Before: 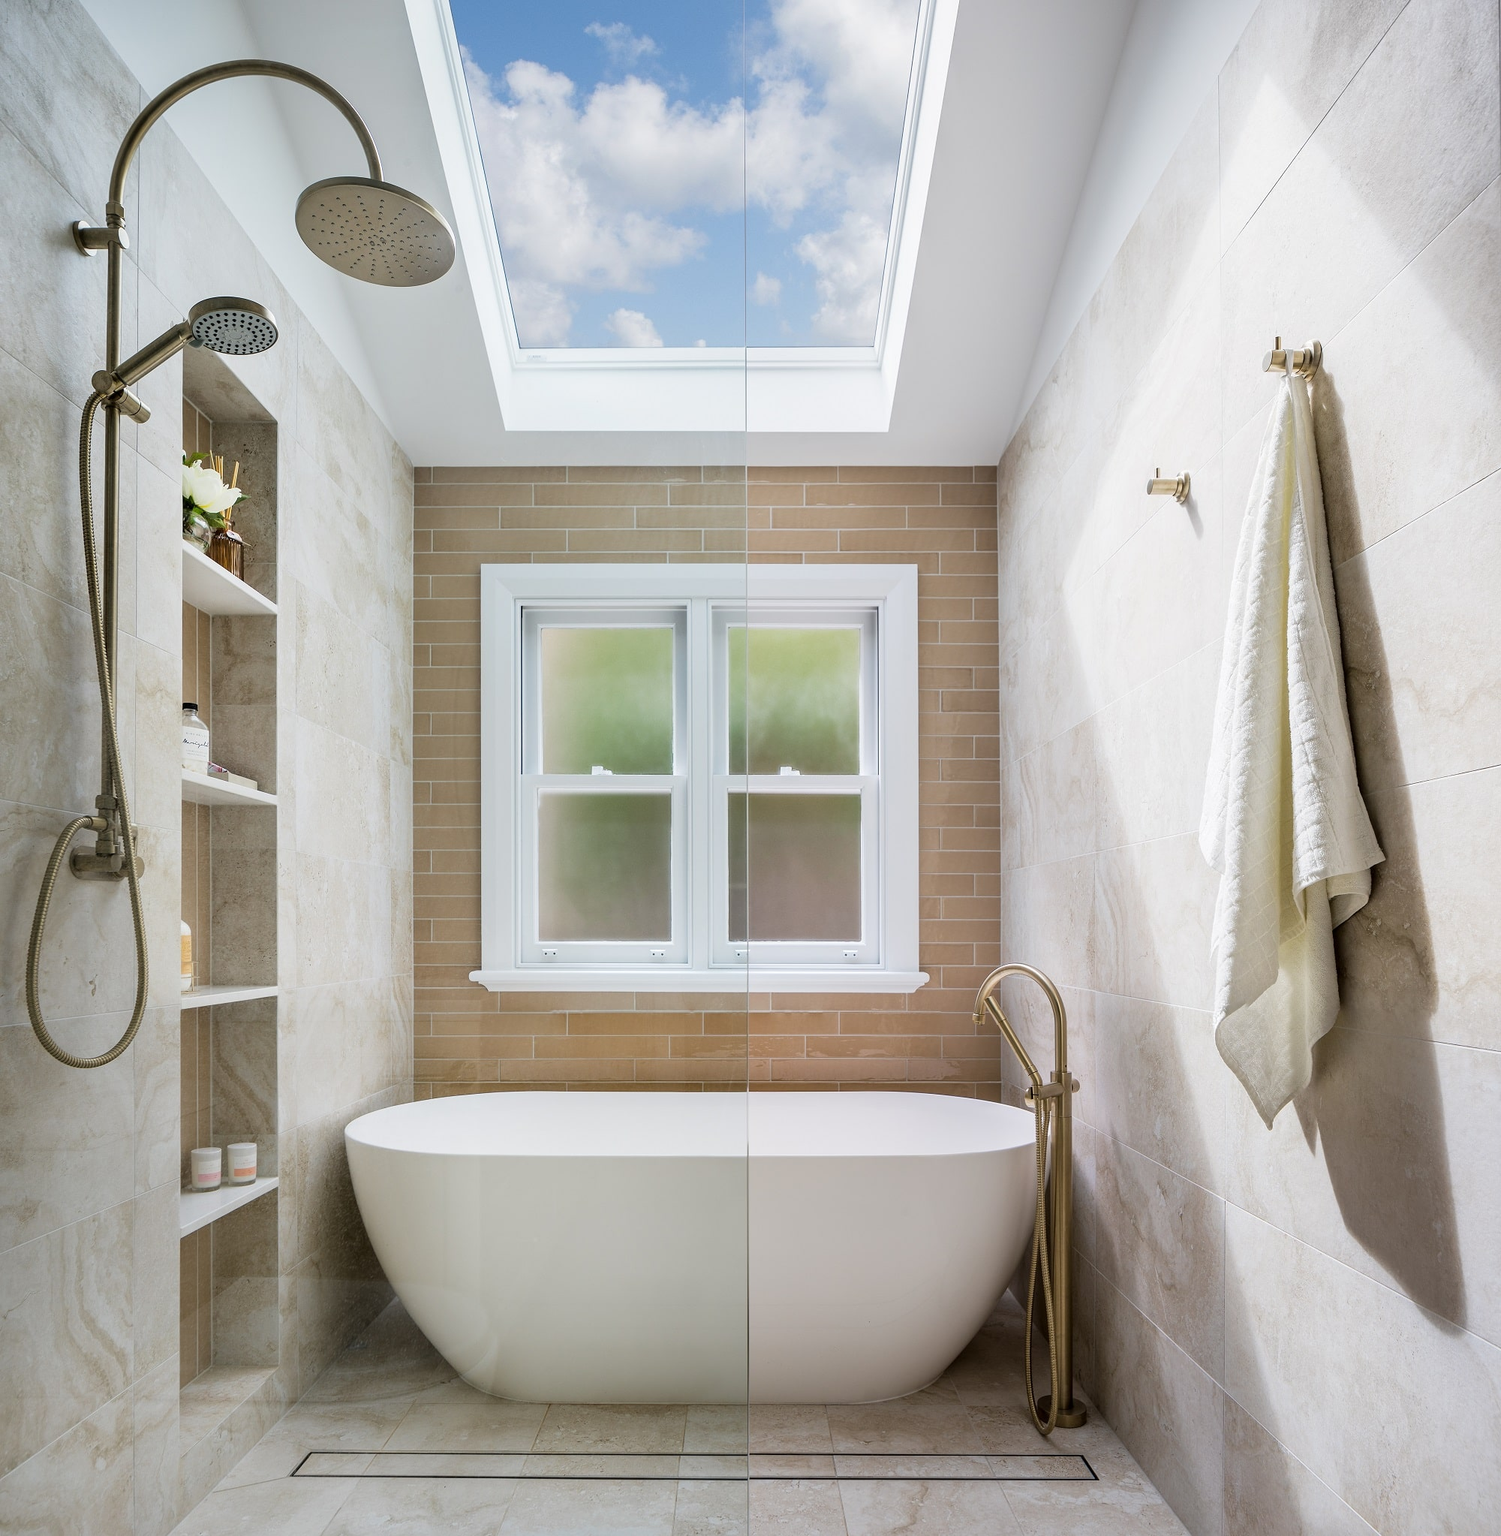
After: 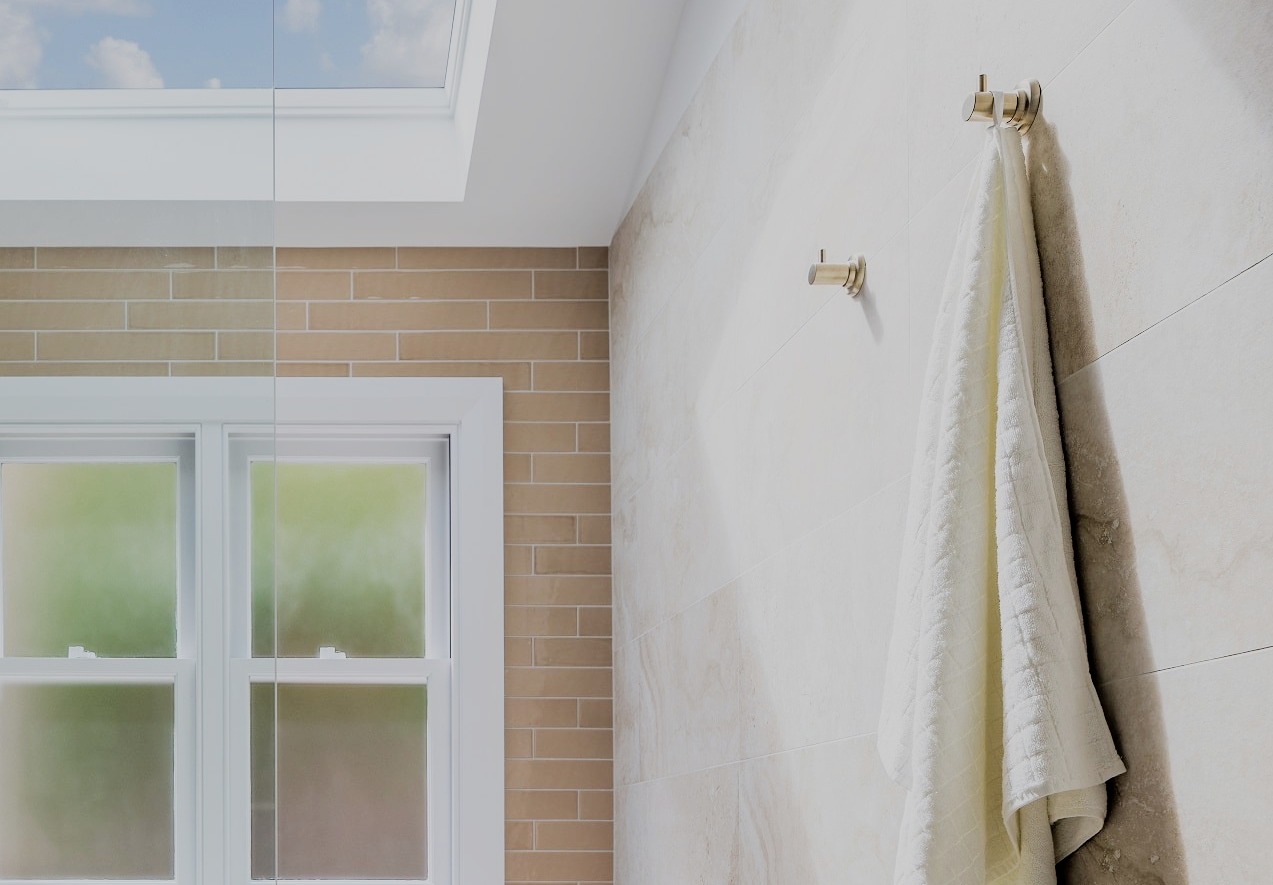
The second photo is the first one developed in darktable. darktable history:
filmic rgb: black relative exposure -7.32 EV, white relative exposure 5.09 EV, hardness 3.2
crop: left 36.005%, top 18.293%, right 0.31%, bottom 38.444%
exposure: black level correction 0.001, compensate highlight preservation false
